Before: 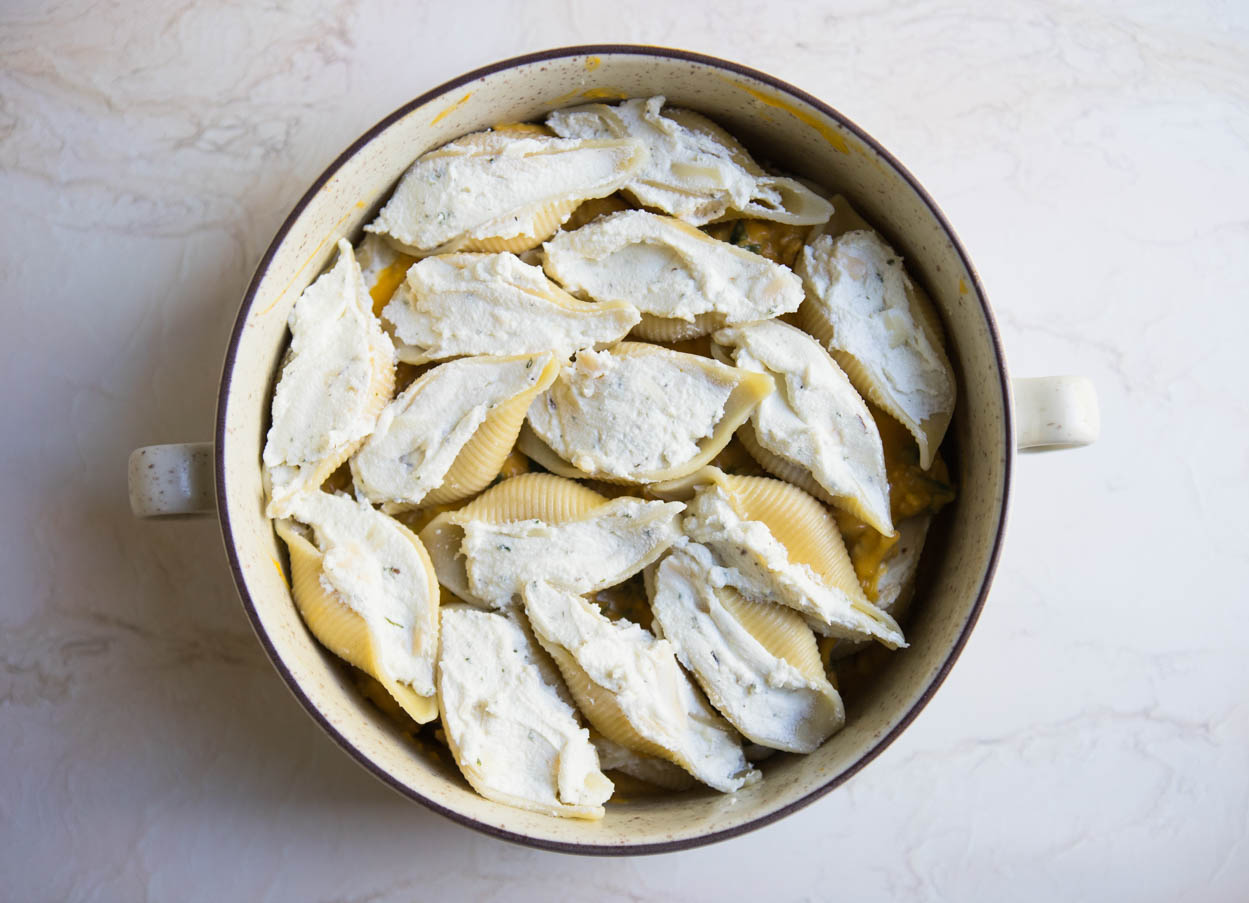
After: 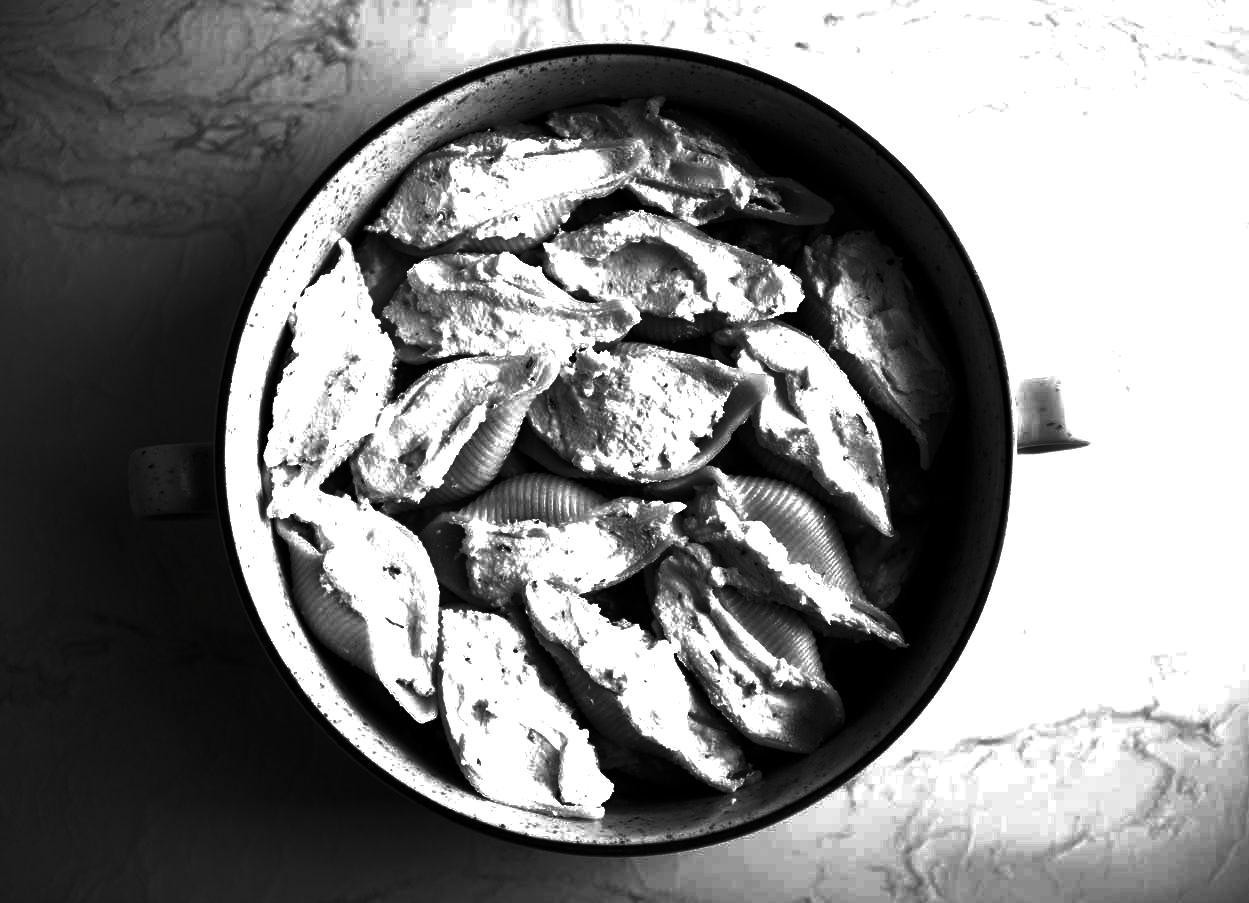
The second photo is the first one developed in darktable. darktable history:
haze removal: compatibility mode true, adaptive false
exposure: black level correction 0.001, exposure 0.498 EV, compensate exposure bias true, compensate highlight preservation false
base curve: curves: ch0 [(0, 0) (0.841, 0.609) (1, 1)], preserve colors none
contrast brightness saturation: contrast 0.021, brightness -0.984, saturation -0.996
